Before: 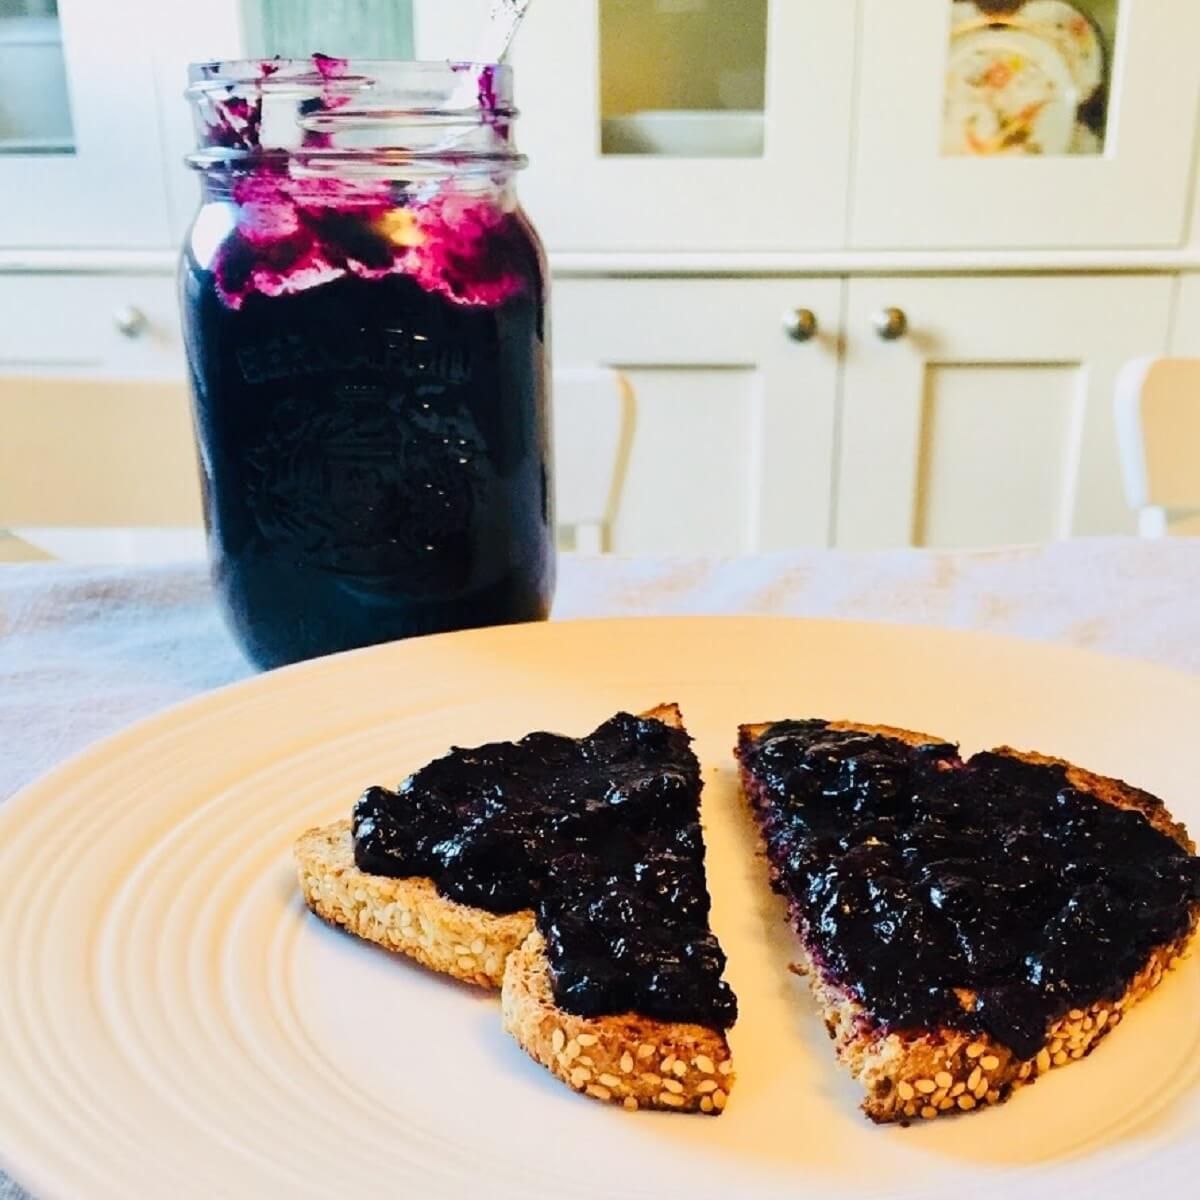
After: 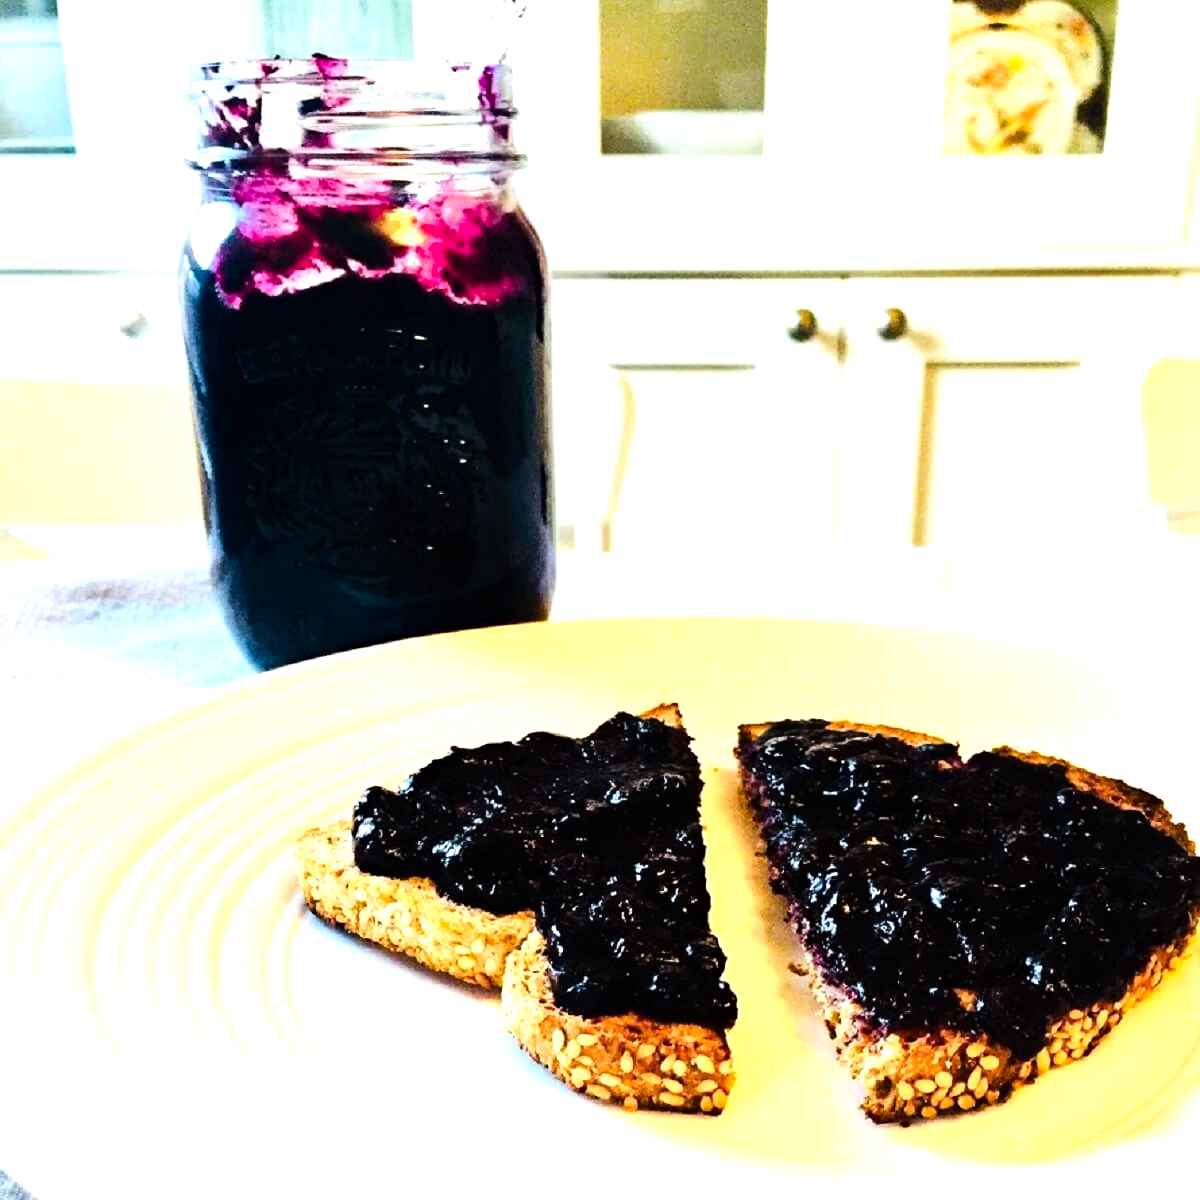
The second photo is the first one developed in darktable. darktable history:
tone equalizer: -8 EV -1.09 EV, -7 EV -1.04 EV, -6 EV -0.828 EV, -5 EV -0.609 EV, -3 EV 0.576 EV, -2 EV 0.842 EV, -1 EV 1.01 EV, +0 EV 1.08 EV, edges refinement/feathering 500, mask exposure compensation -1.57 EV, preserve details no
haze removal: strength 0.292, distance 0.251, adaptive false
